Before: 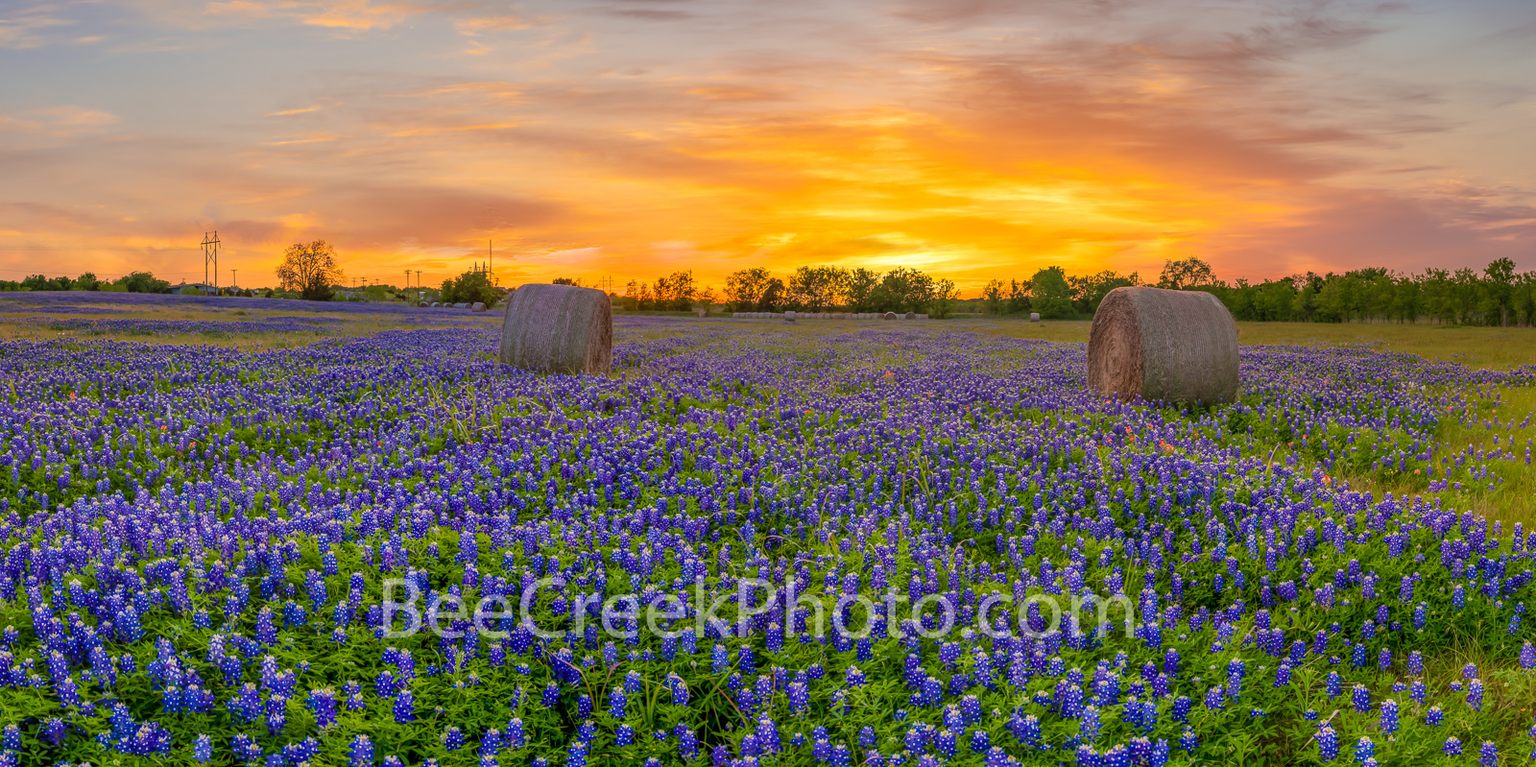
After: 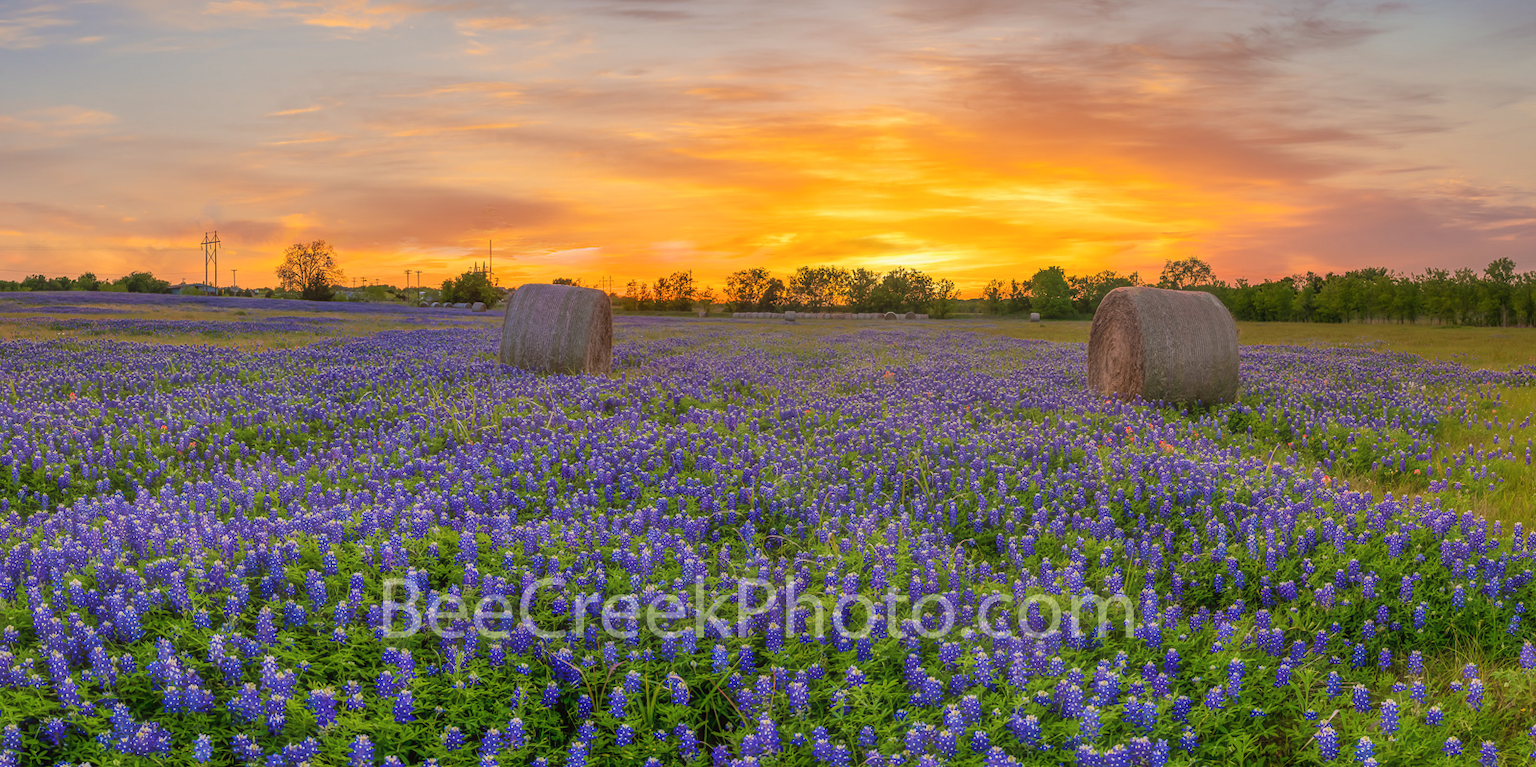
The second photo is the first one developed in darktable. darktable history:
tone equalizer: on, module defaults
haze removal: strength -0.1, adaptive false
color balance: on, module defaults
